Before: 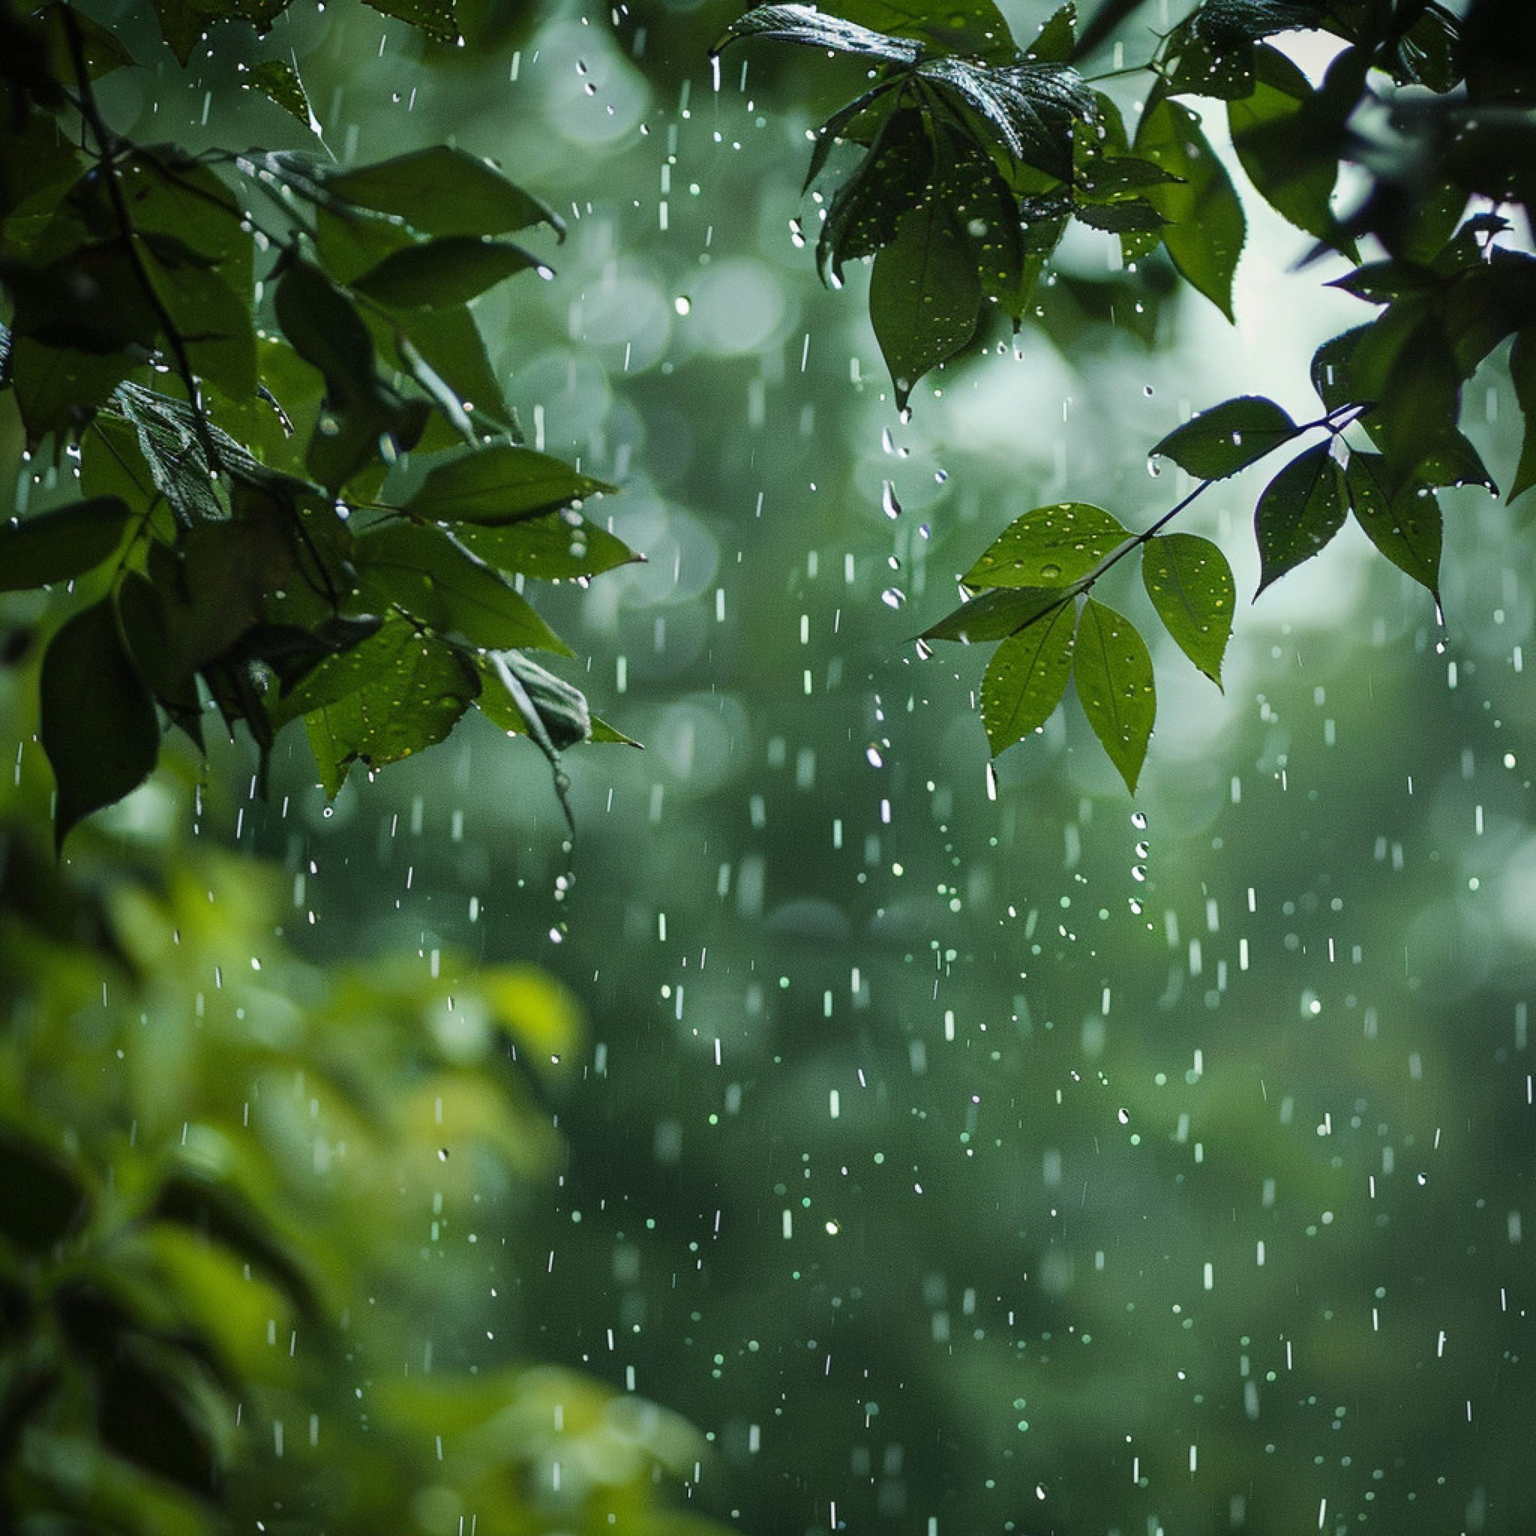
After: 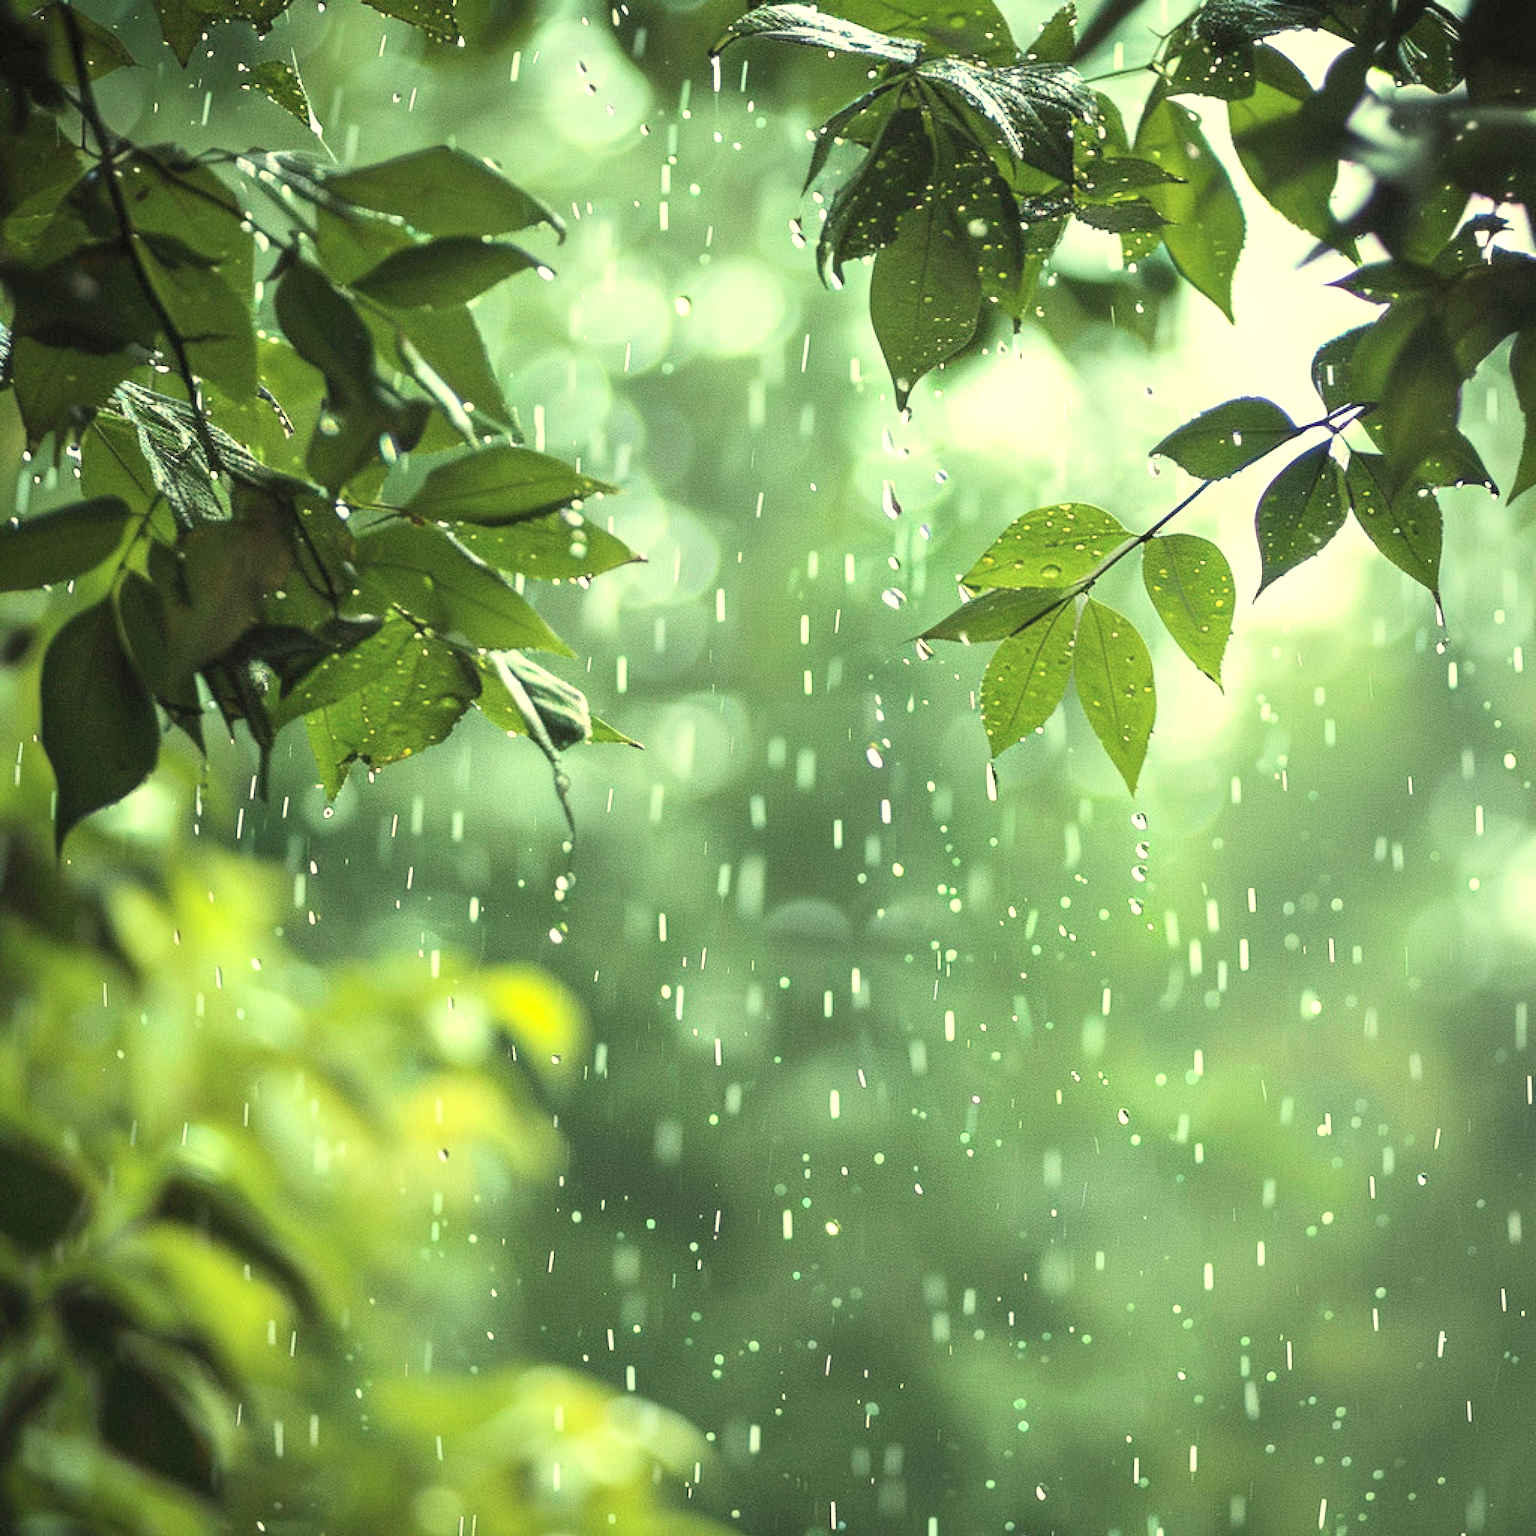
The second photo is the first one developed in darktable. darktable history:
white balance: red 1.08, blue 0.791
exposure: exposure 1.15 EV, compensate highlight preservation false
contrast brightness saturation: contrast 0.14, brightness 0.21
